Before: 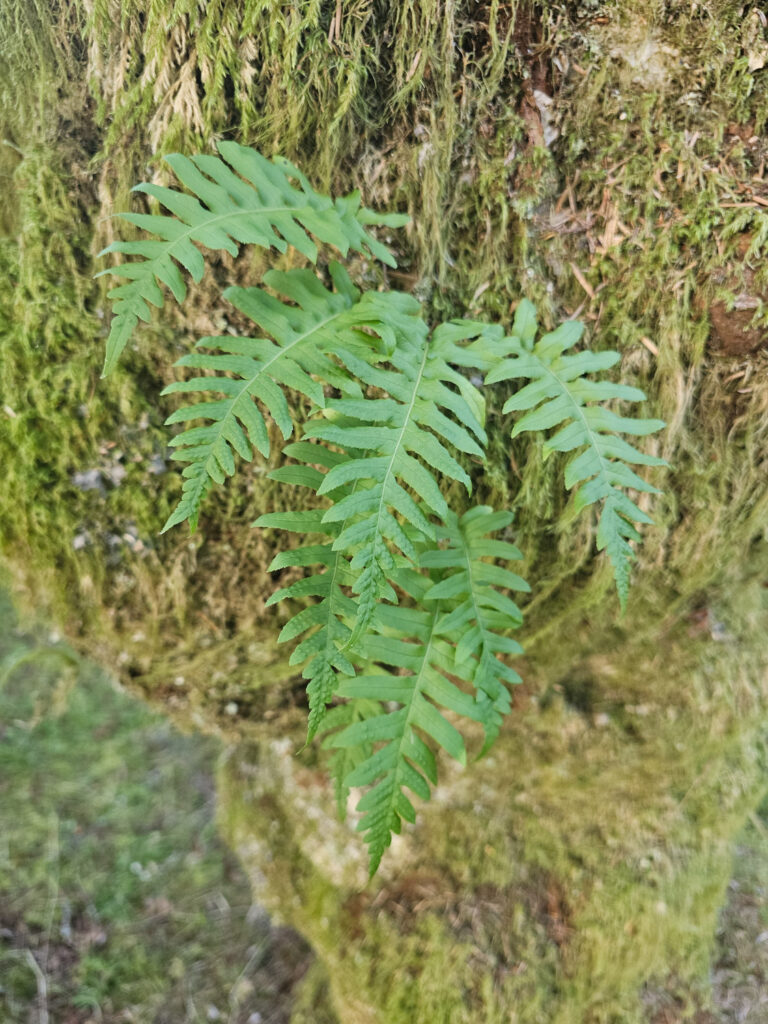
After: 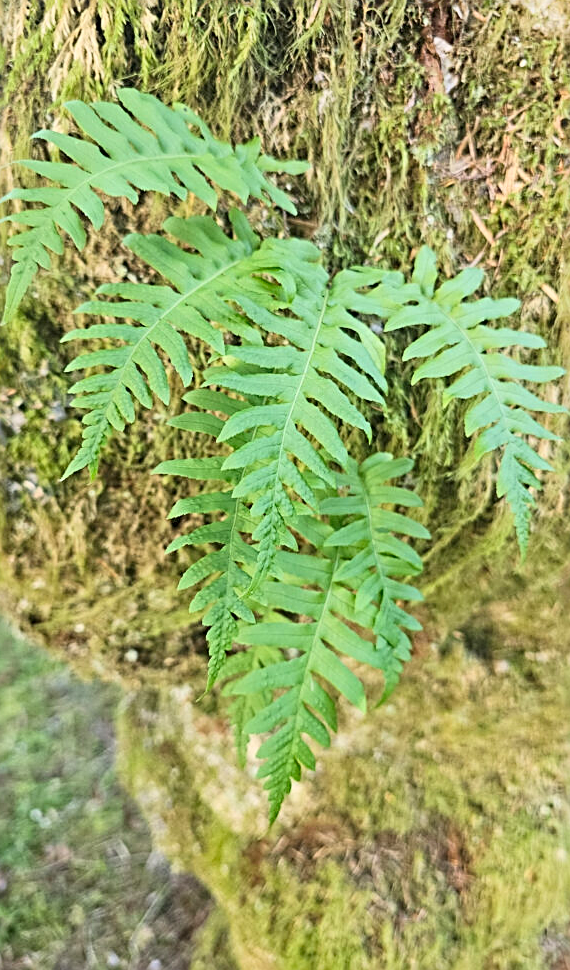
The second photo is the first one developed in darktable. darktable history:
crop and rotate: left 13.15%, top 5.251%, right 12.609%
contrast brightness saturation: contrast 0.2, brightness 0.16, saturation 0.22
sharpen: radius 2.584, amount 0.688
